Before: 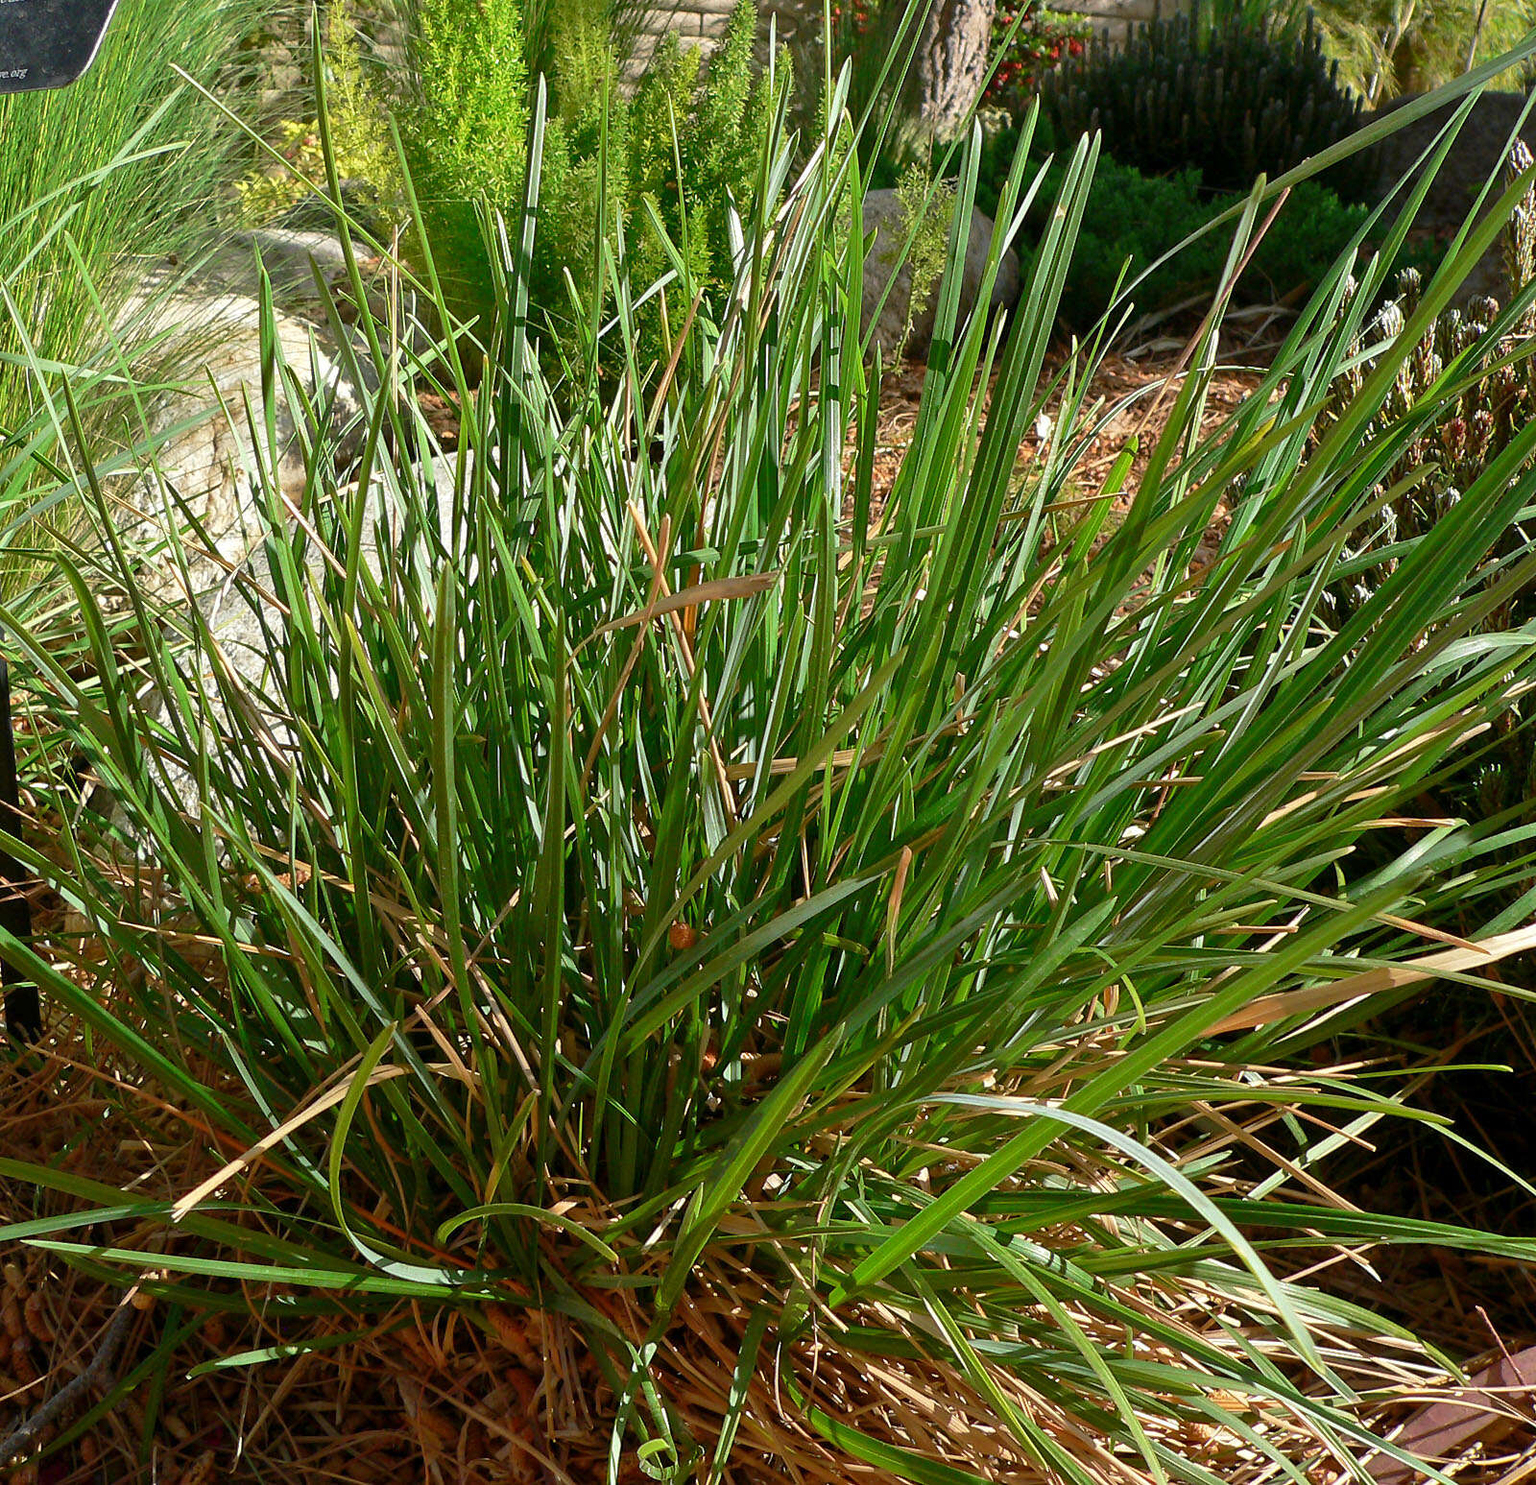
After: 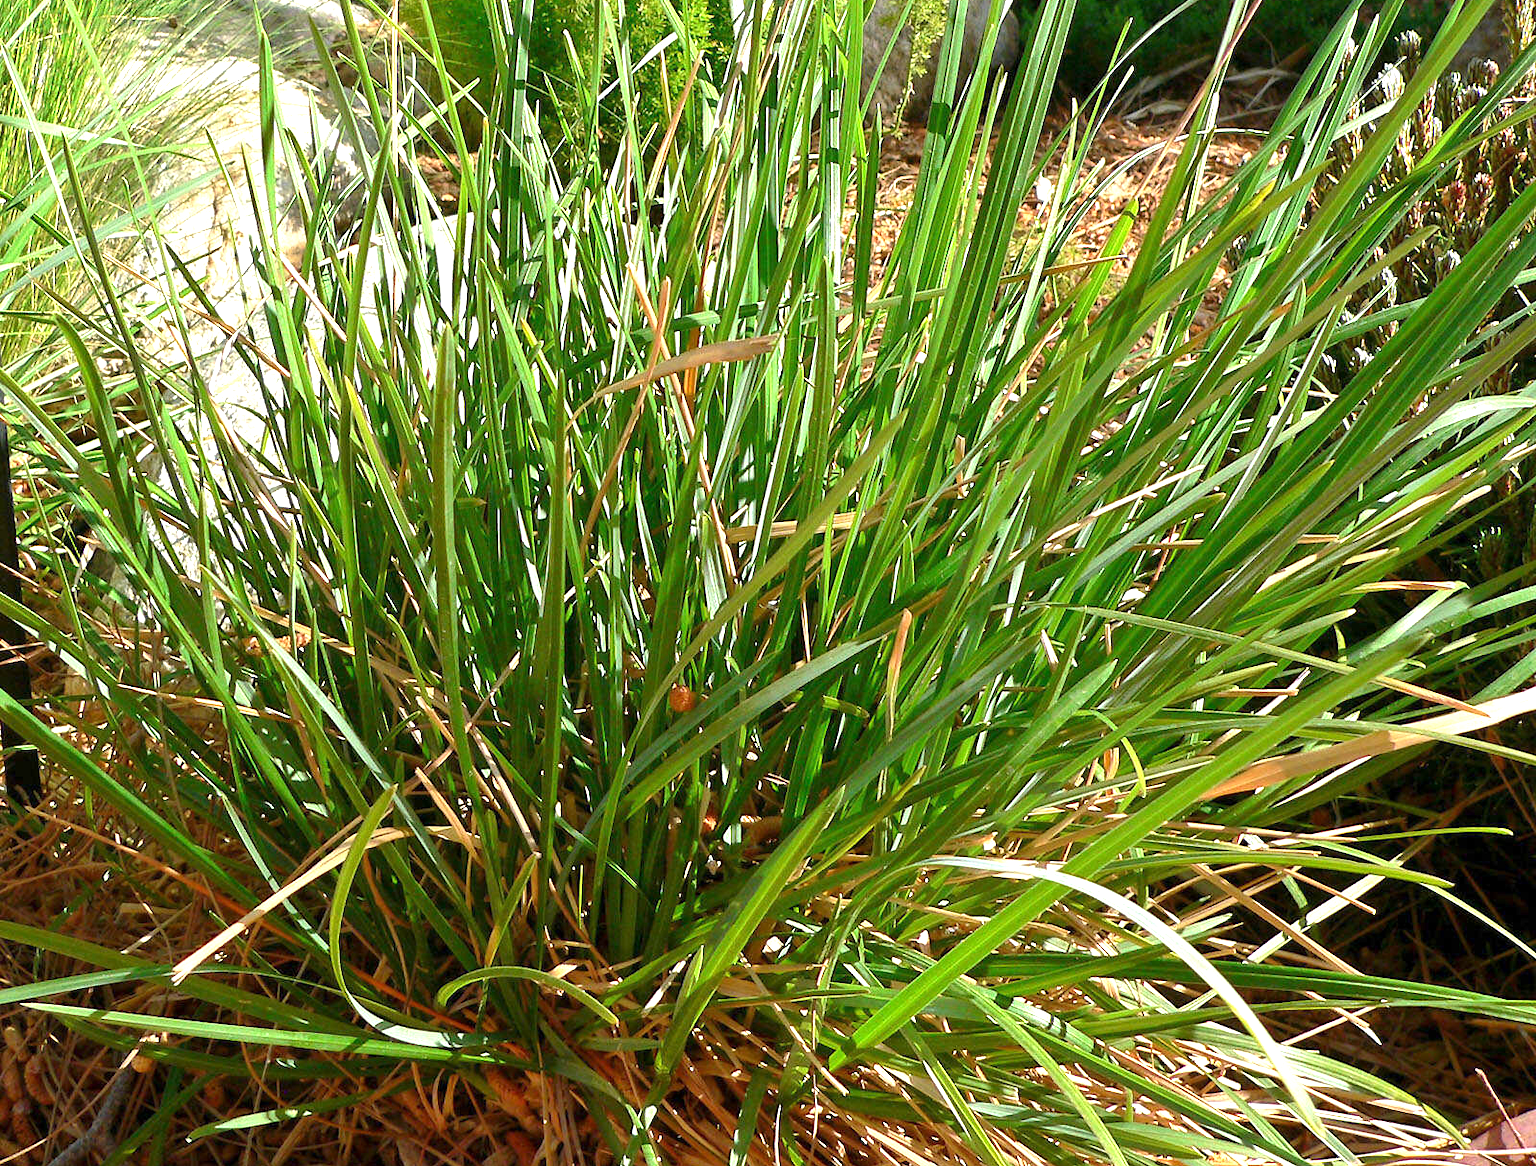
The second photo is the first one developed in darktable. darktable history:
crop and rotate: top 16.002%, bottom 5.452%
exposure: exposure 1.001 EV, compensate highlight preservation false
